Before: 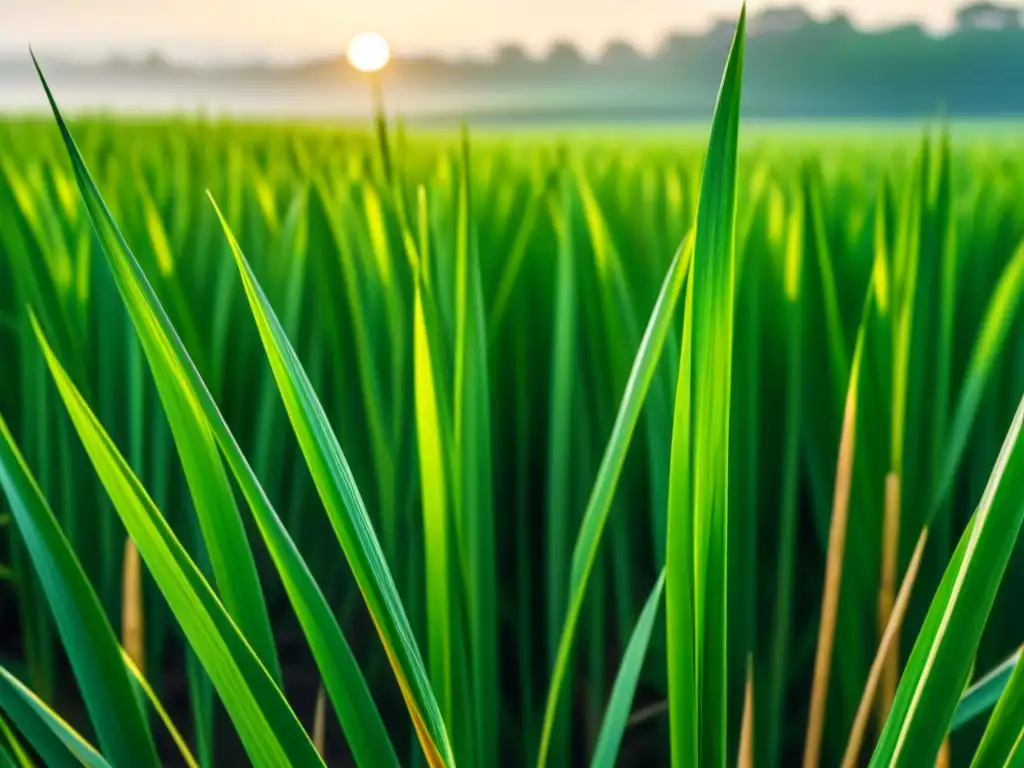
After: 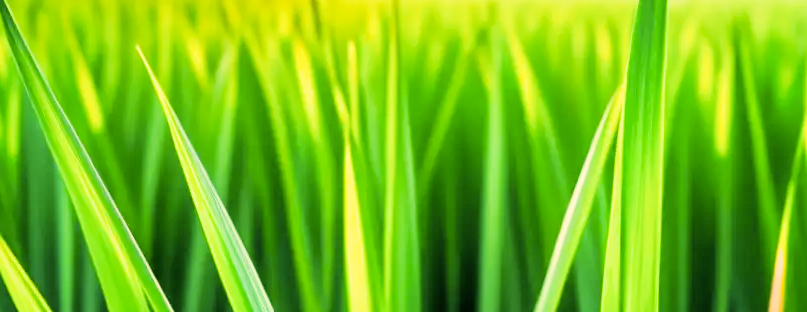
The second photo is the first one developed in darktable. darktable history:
crop: left 6.843%, top 18.778%, right 14.328%, bottom 40.597%
tone equalizer: -8 EV 0.06 EV
color correction: highlights a* 11.32, highlights b* 11.48
exposure: exposure 1.273 EV, compensate exposure bias true, compensate highlight preservation false
filmic rgb: black relative exposure -5.06 EV, white relative exposure 3.98 EV, hardness 2.9, contrast 1.297, highlights saturation mix -9.79%
